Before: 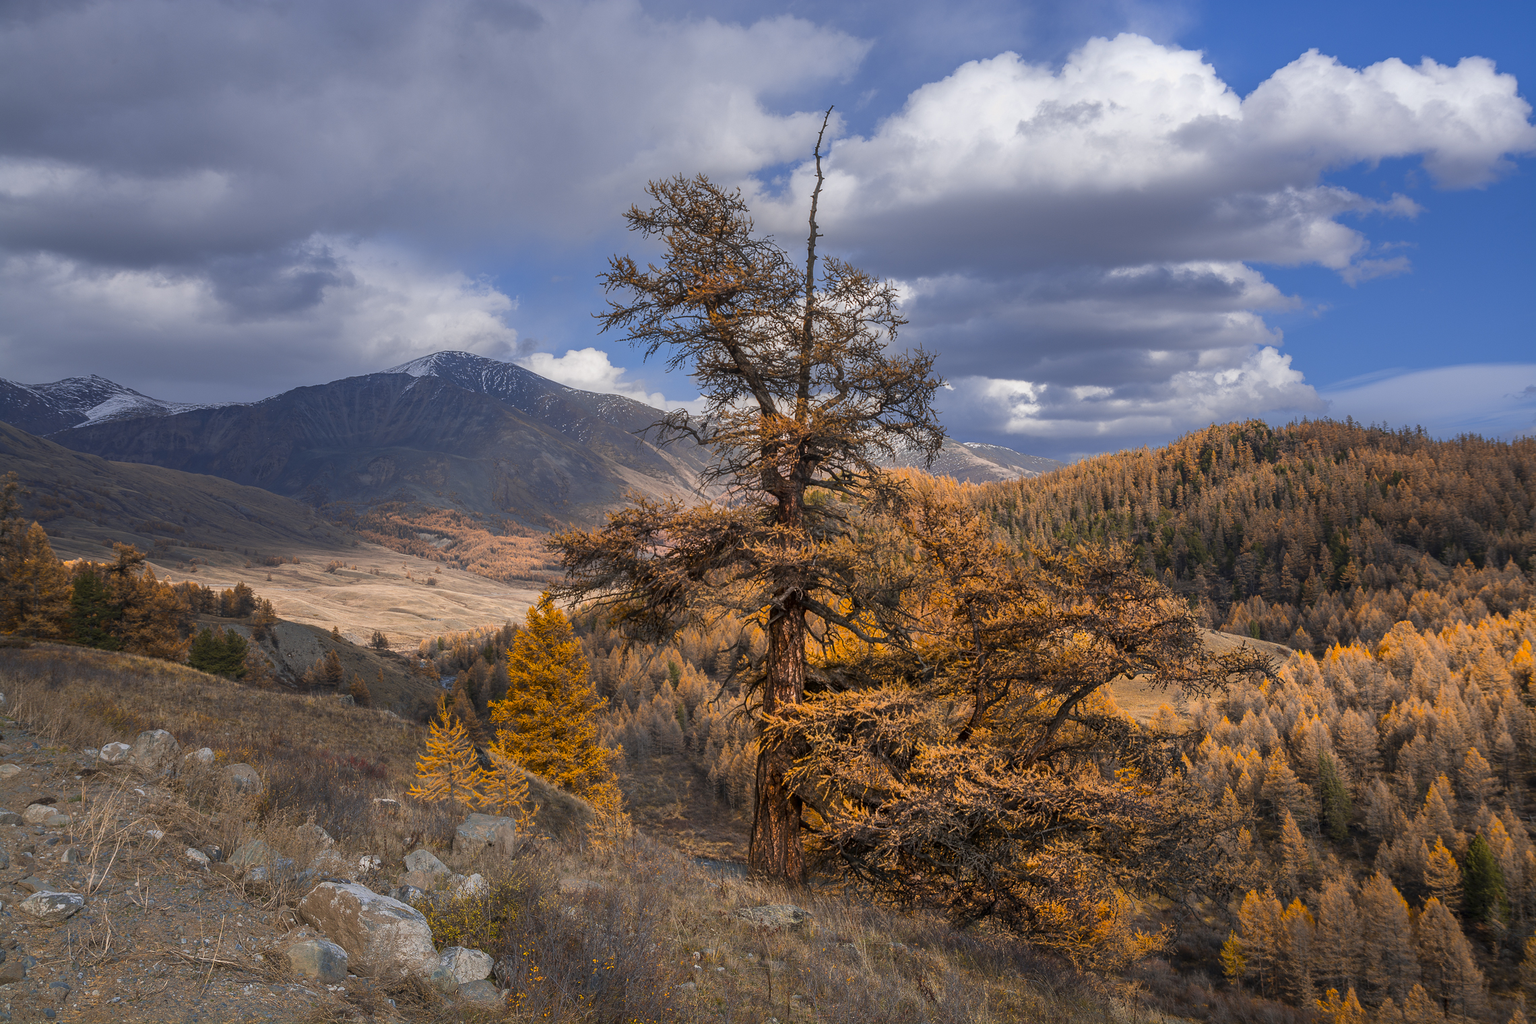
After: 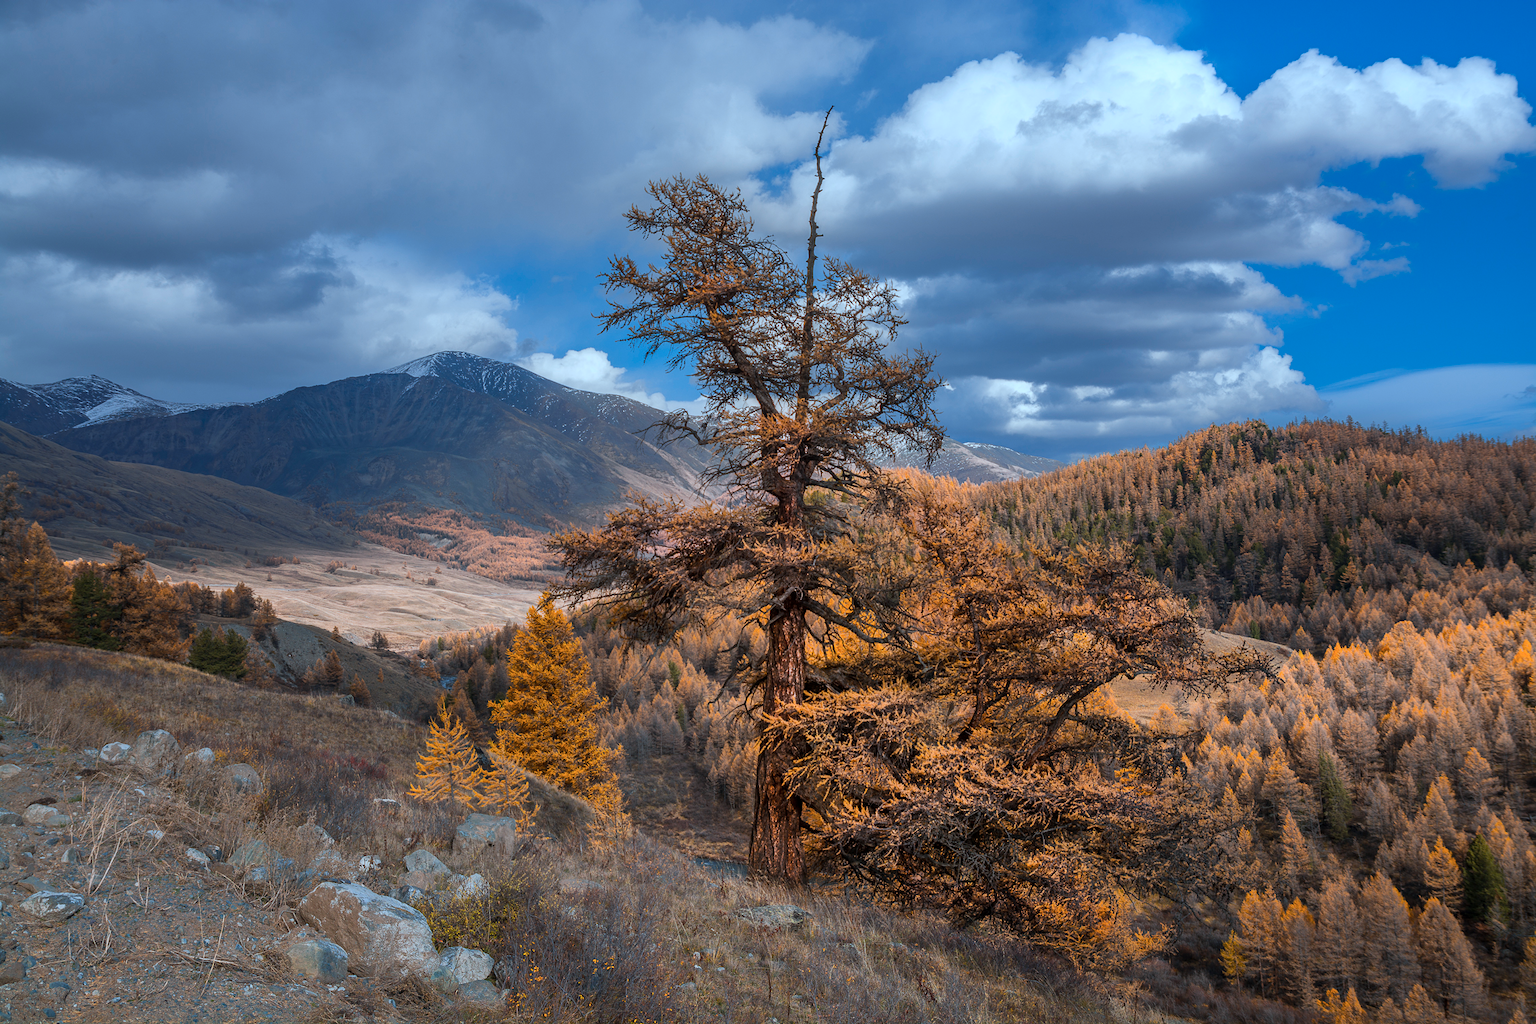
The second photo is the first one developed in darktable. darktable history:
color correction: highlights a* -10.4, highlights b* -19.01
